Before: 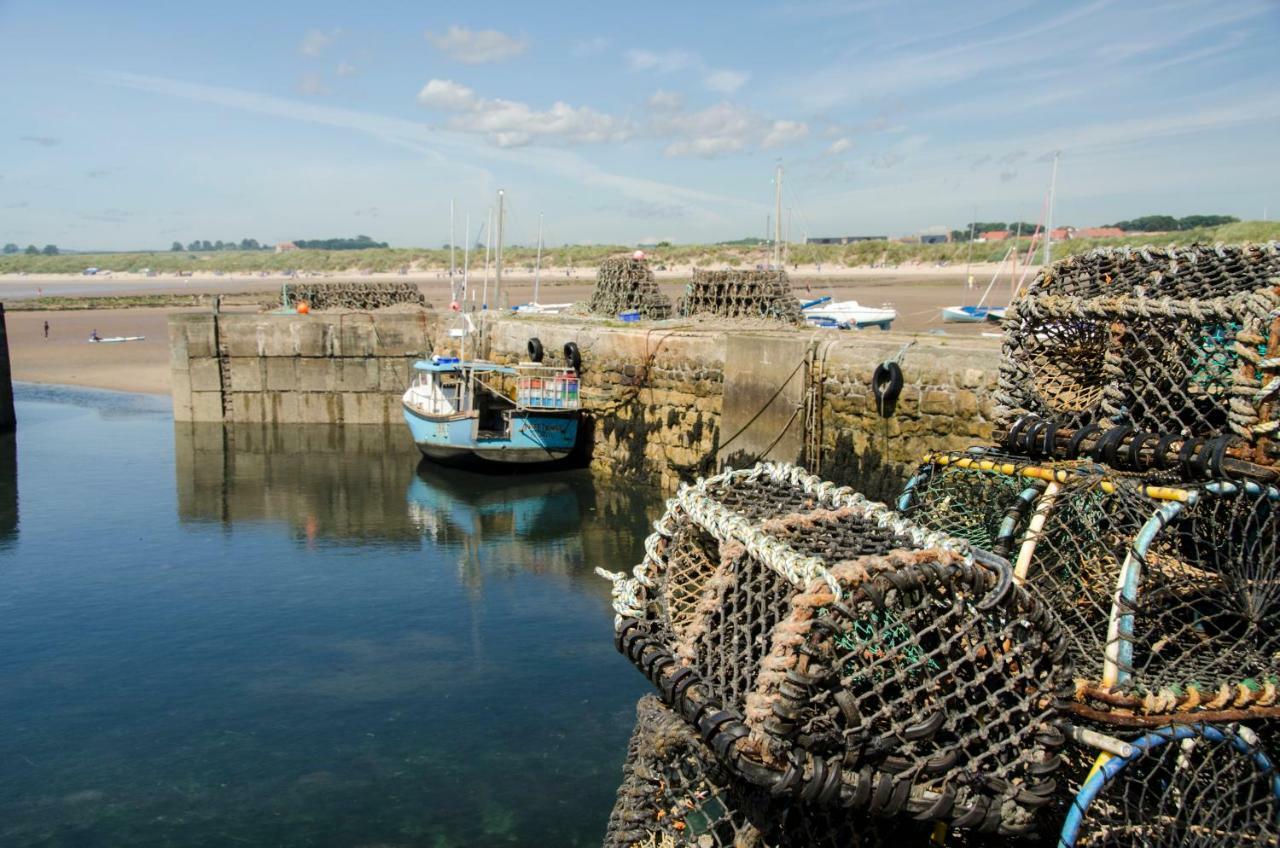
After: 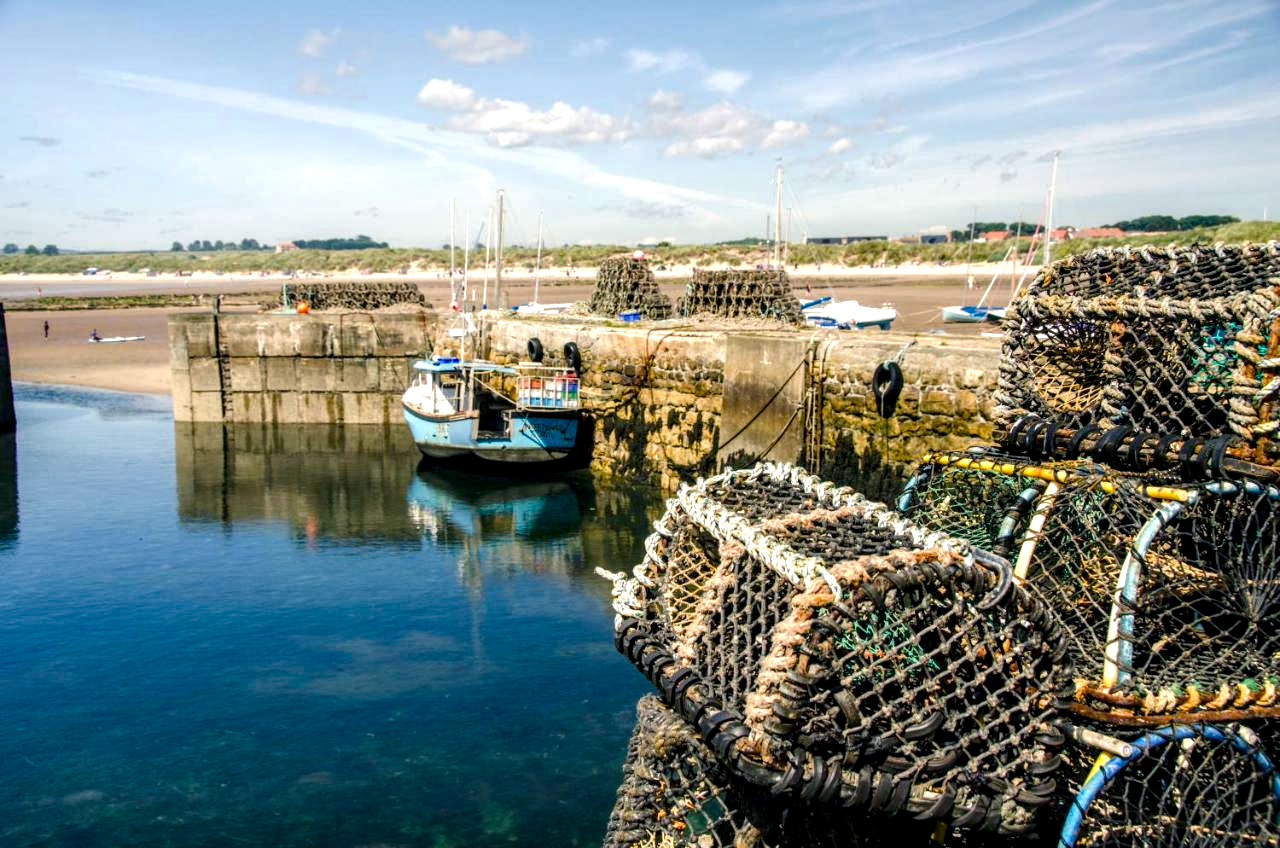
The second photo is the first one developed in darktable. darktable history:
color balance rgb: shadows lift › chroma 4.21%, shadows lift › hue 252.22°, highlights gain › chroma 1.36%, highlights gain › hue 50.24°, perceptual saturation grading › mid-tones 6.33%, perceptual saturation grading › shadows 72.44%, perceptual brilliance grading › highlights 11.59%, contrast 5.05%
local contrast: highlights 25%, detail 150%
